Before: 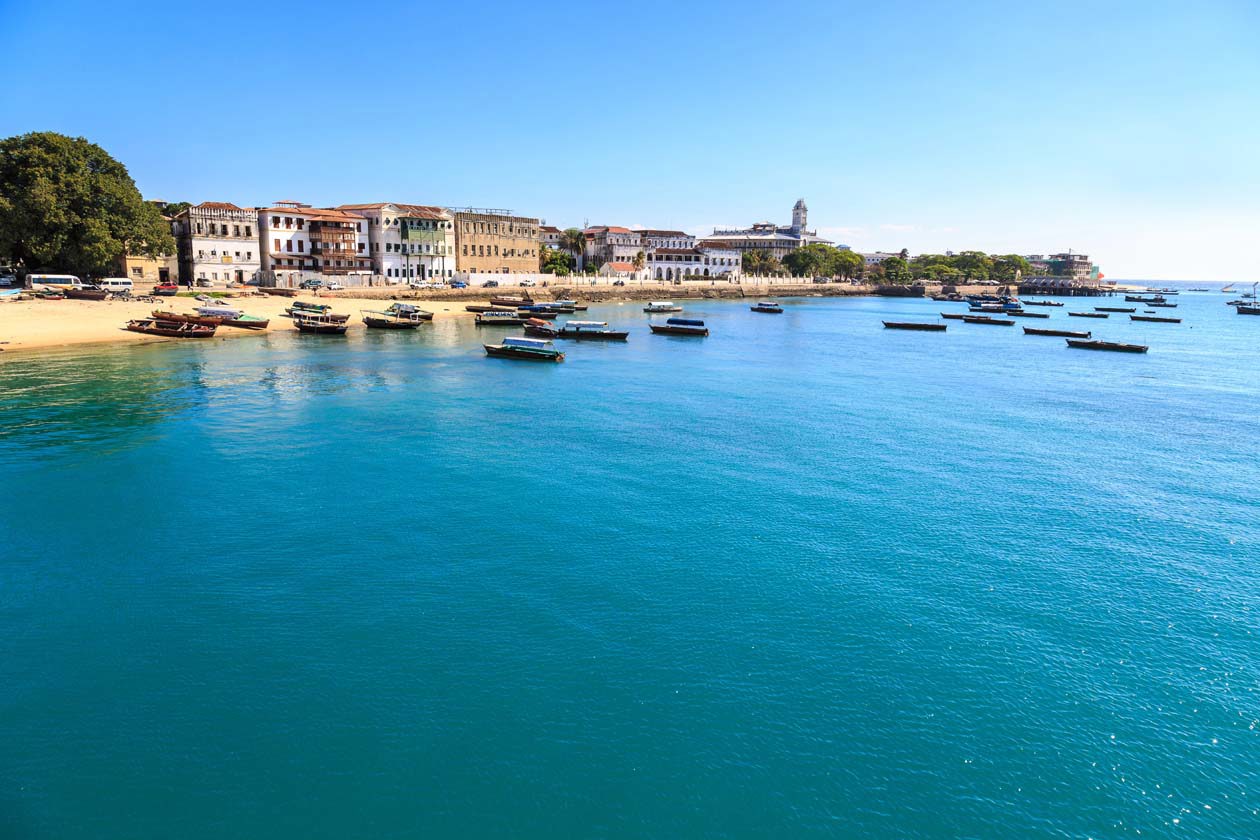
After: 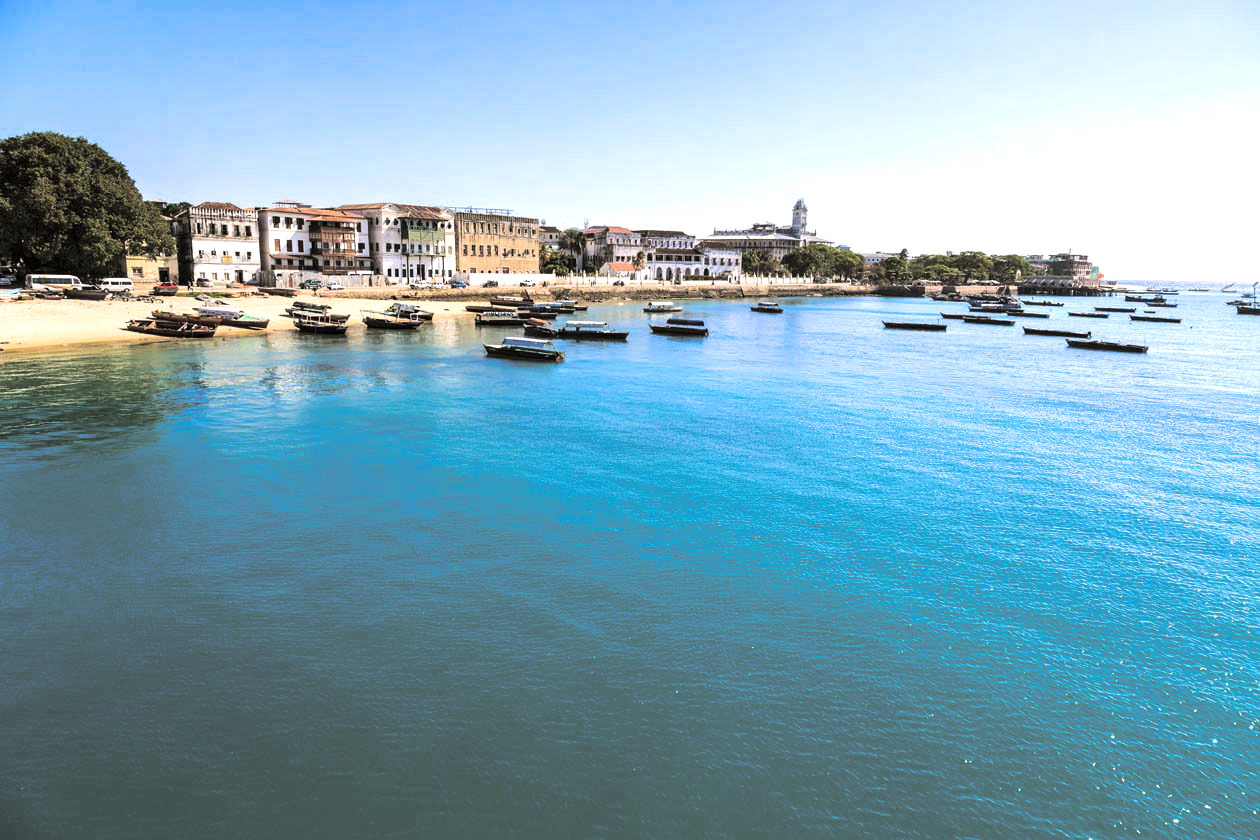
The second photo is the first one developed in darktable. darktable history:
split-toning: shadows › hue 46.8°, shadows › saturation 0.17, highlights › hue 316.8°, highlights › saturation 0.27, balance -51.82
tone equalizer: -8 EV -0.417 EV, -7 EV -0.389 EV, -6 EV -0.333 EV, -5 EV -0.222 EV, -3 EV 0.222 EV, -2 EV 0.333 EV, -1 EV 0.389 EV, +0 EV 0.417 EV, edges refinement/feathering 500, mask exposure compensation -1.57 EV, preserve details no
